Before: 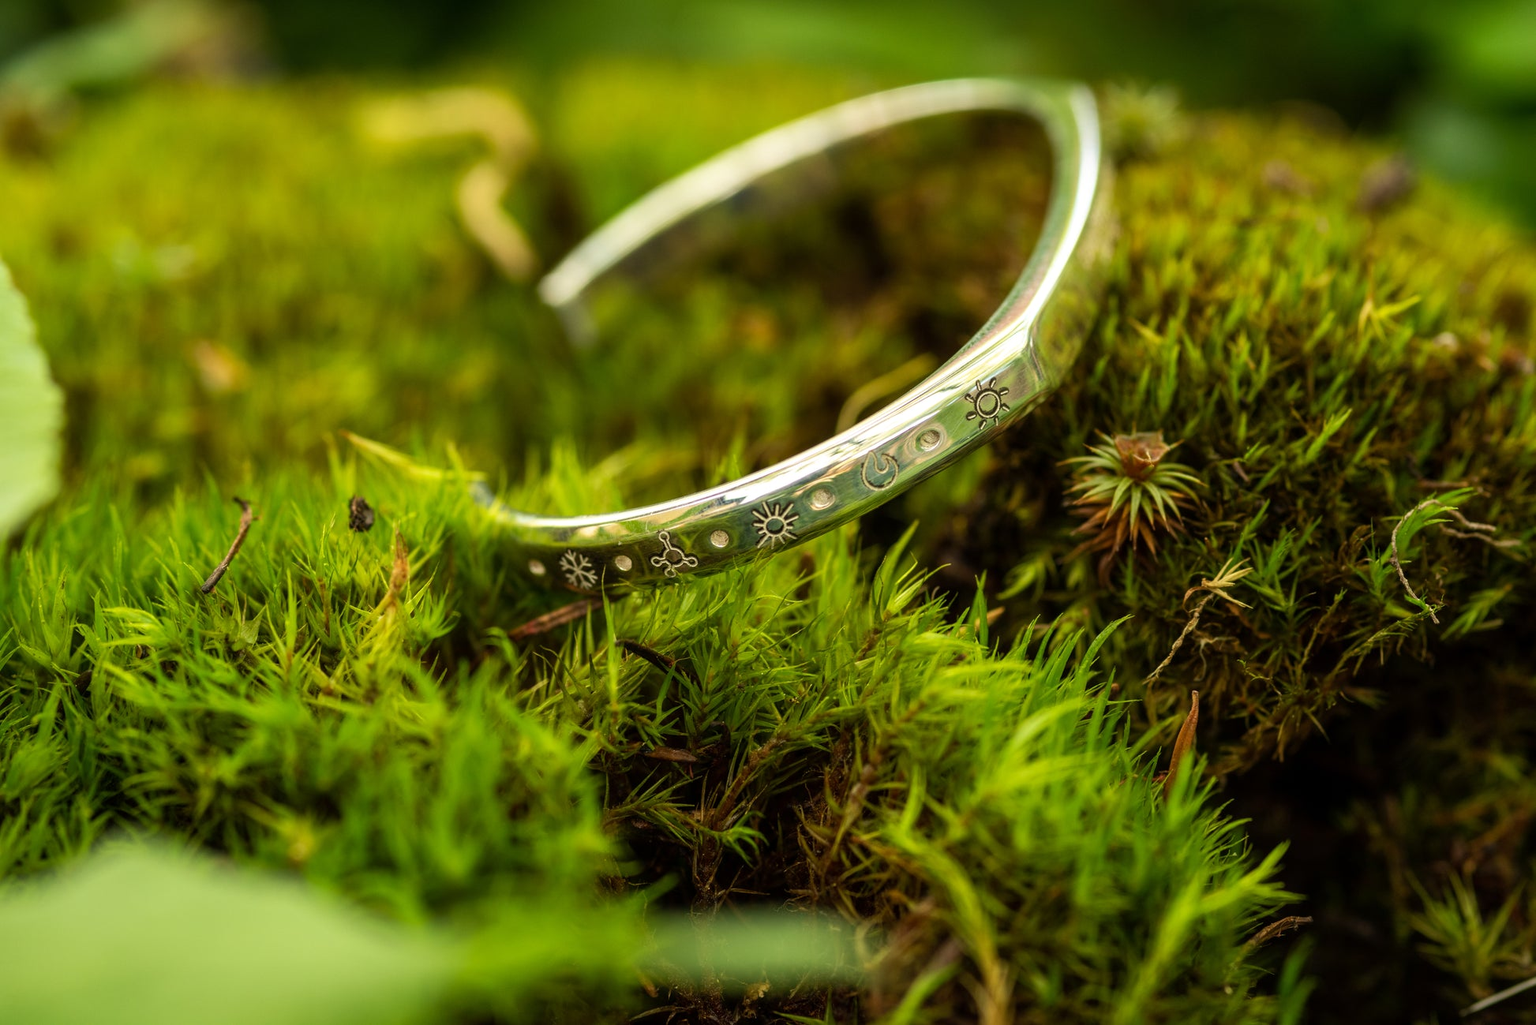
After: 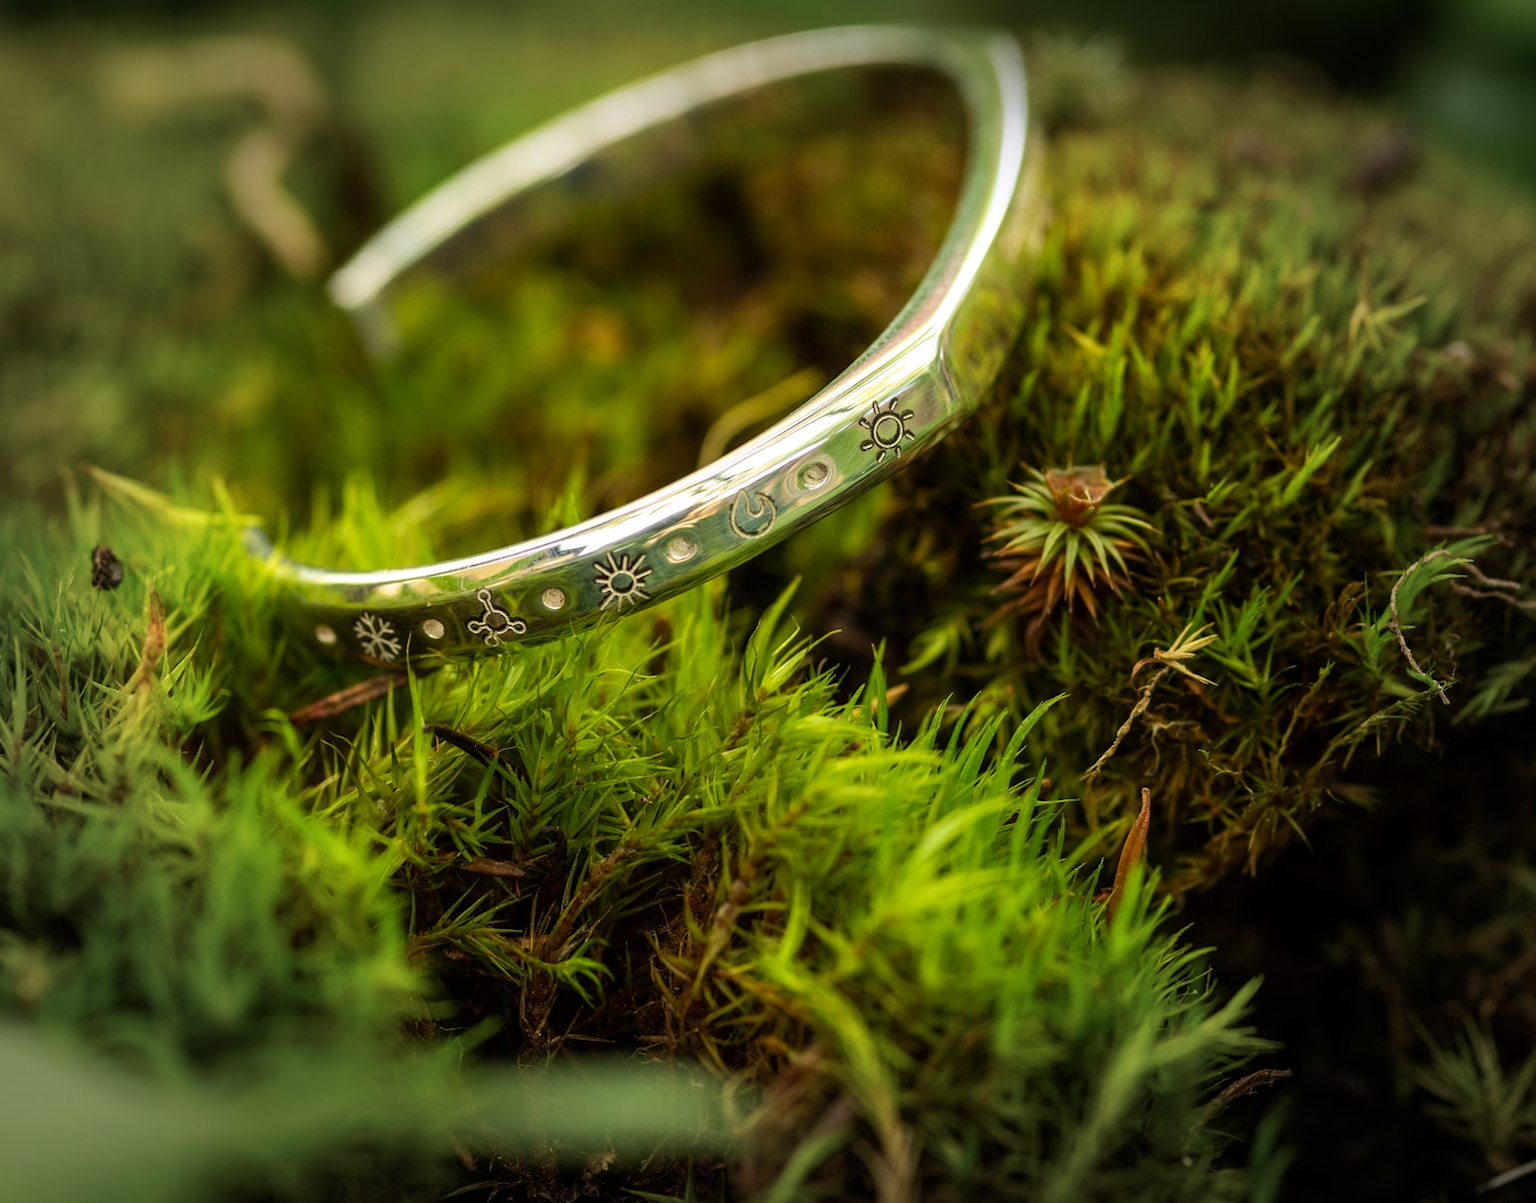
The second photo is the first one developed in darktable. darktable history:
white balance: red 1.004, blue 1.024
vignetting: fall-off start 66.7%, fall-off radius 39.74%, brightness -0.576, saturation -0.258, automatic ratio true, width/height ratio 0.671, dithering 16-bit output
crop and rotate: left 17.959%, top 5.771%, right 1.742%
